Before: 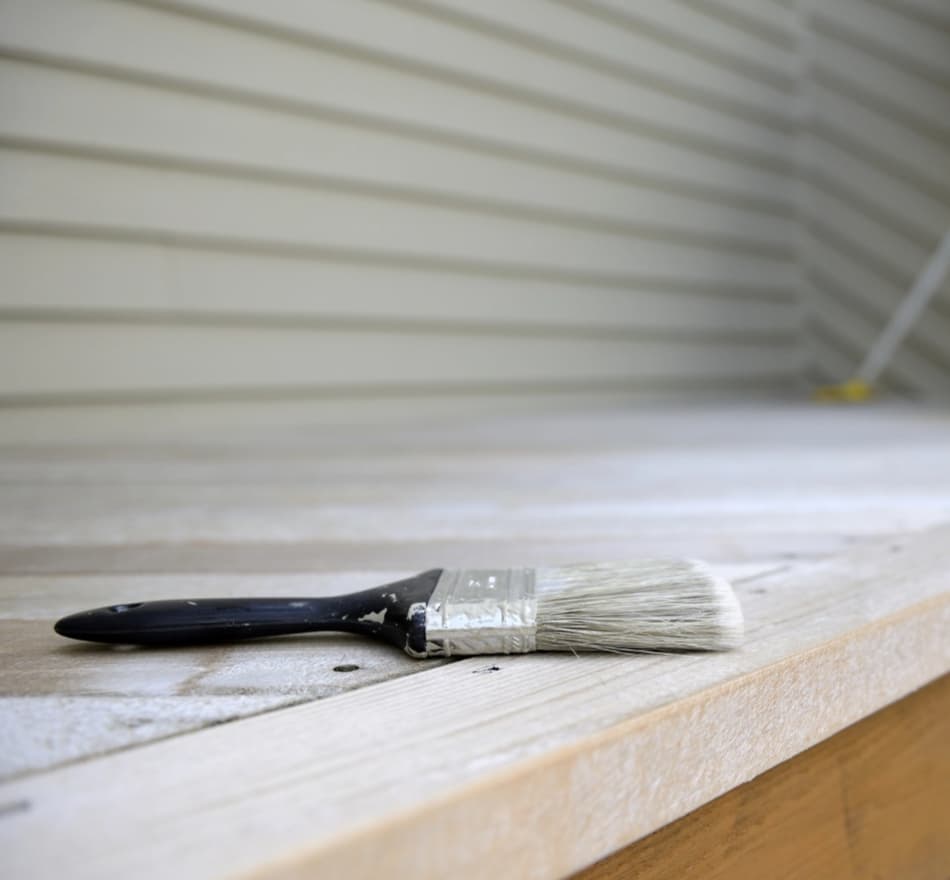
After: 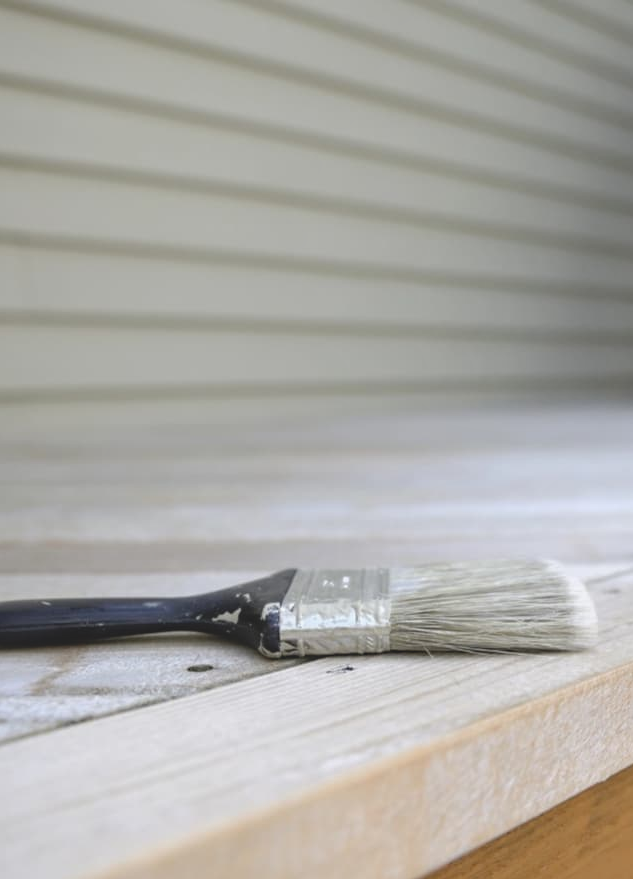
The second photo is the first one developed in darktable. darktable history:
local contrast: highlights 48%, shadows 0%, detail 100%
crop and rotate: left 15.546%, right 17.787%
shadows and highlights: shadows 25, highlights -25
